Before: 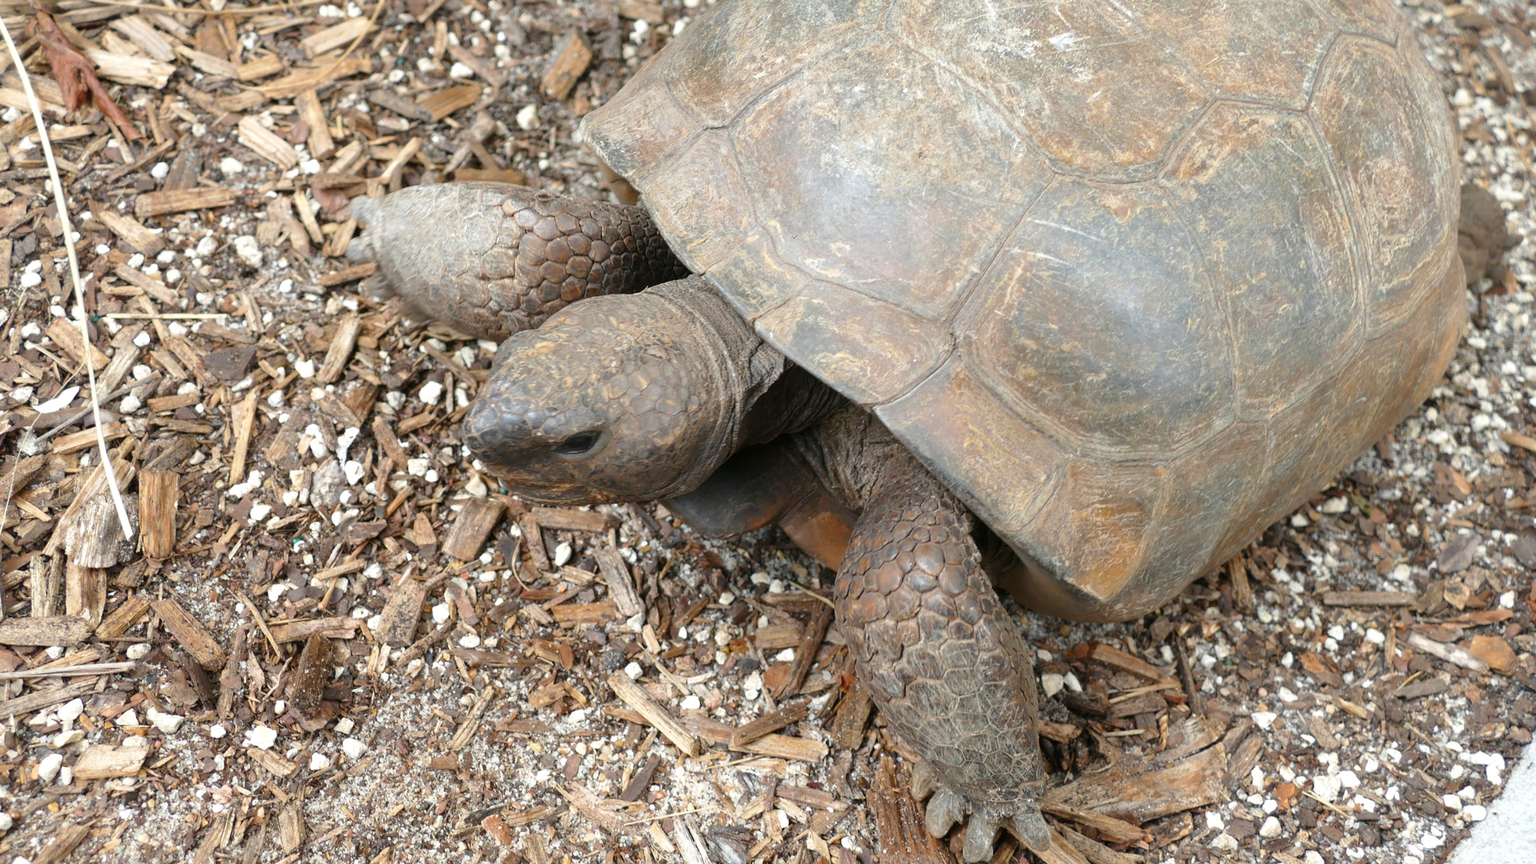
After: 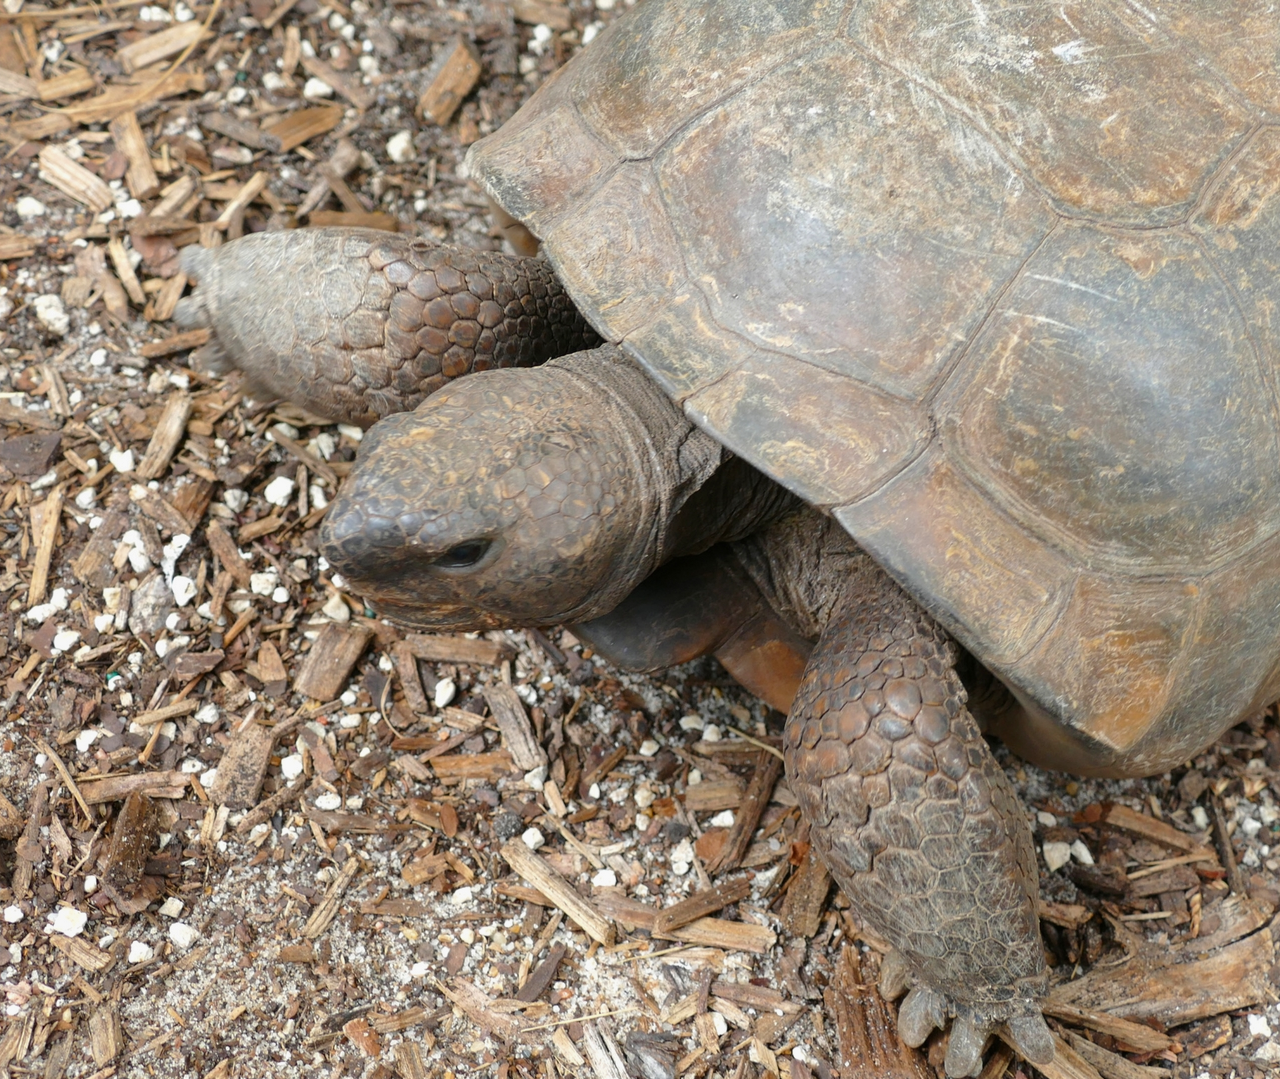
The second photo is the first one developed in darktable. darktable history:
crop and rotate: left 13.537%, right 19.796%
shadows and highlights: shadows -20, white point adjustment -2, highlights -35
